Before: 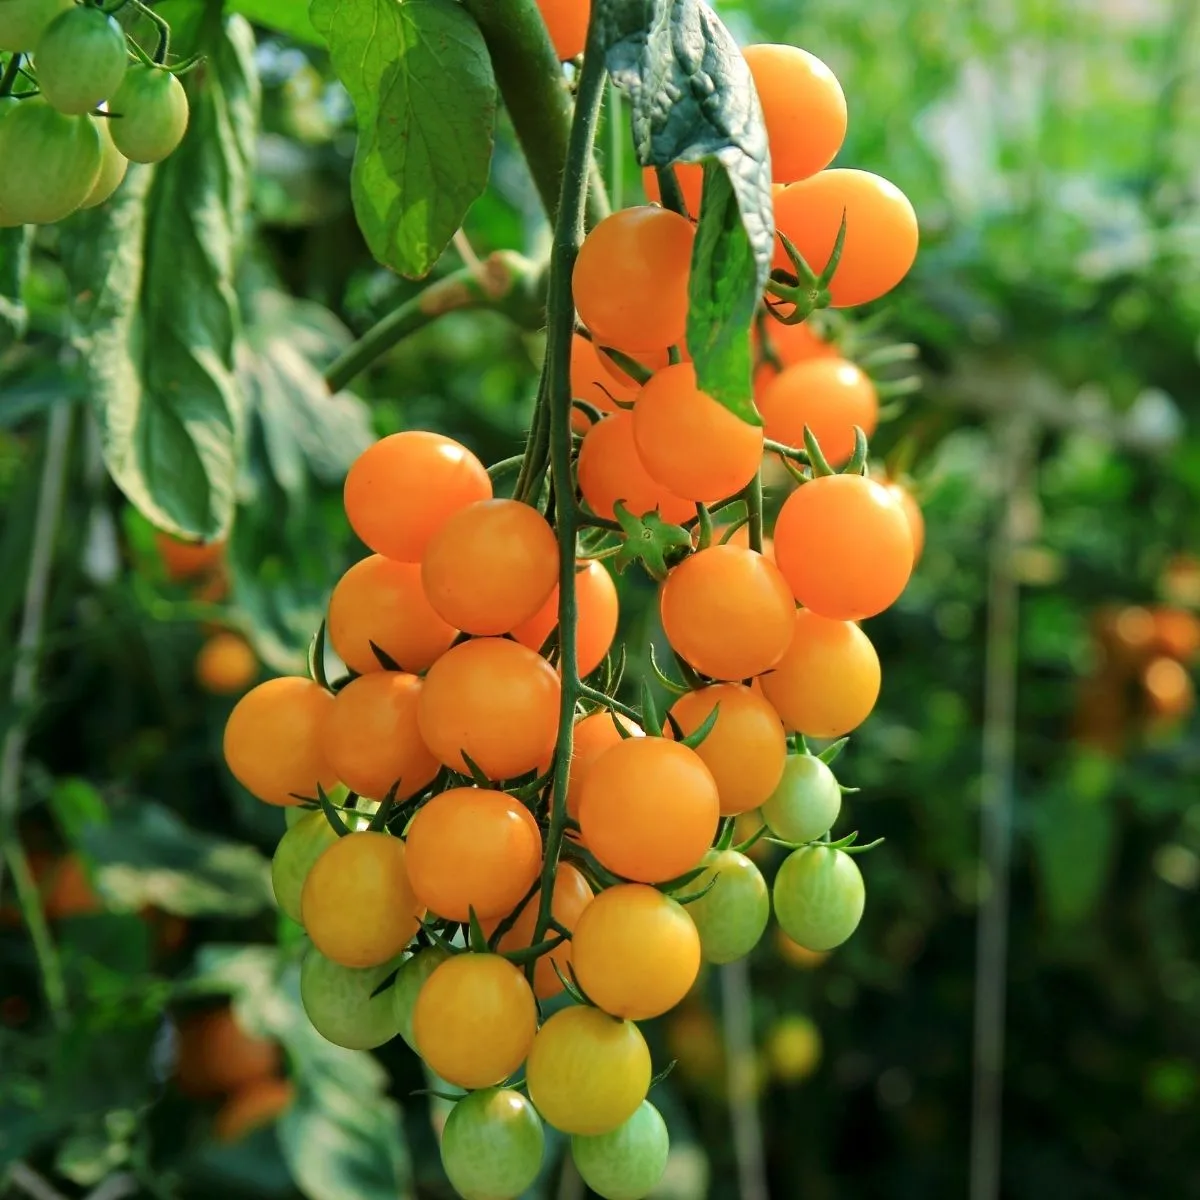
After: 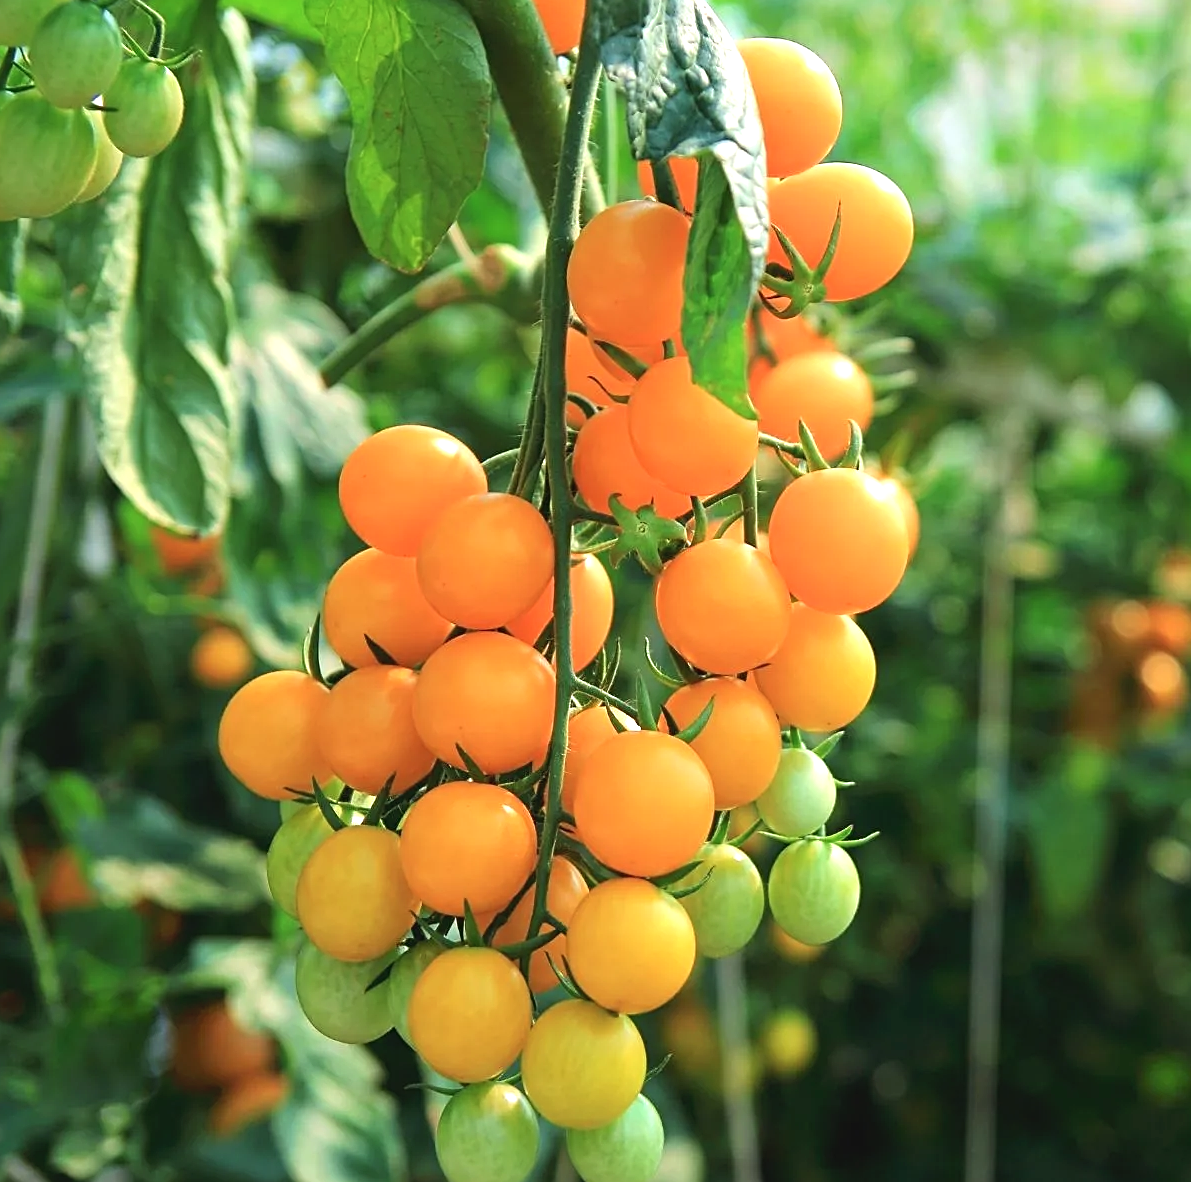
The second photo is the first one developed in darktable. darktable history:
contrast brightness saturation: contrast -0.092, saturation -0.095
sharpen: on, module defaults
exposure: black level correction 0, exposure 0.691 EV, compensate highlight preservation false
crop: left 0.499%, top 0.552%, right 0.223%, bottom 0.898%
